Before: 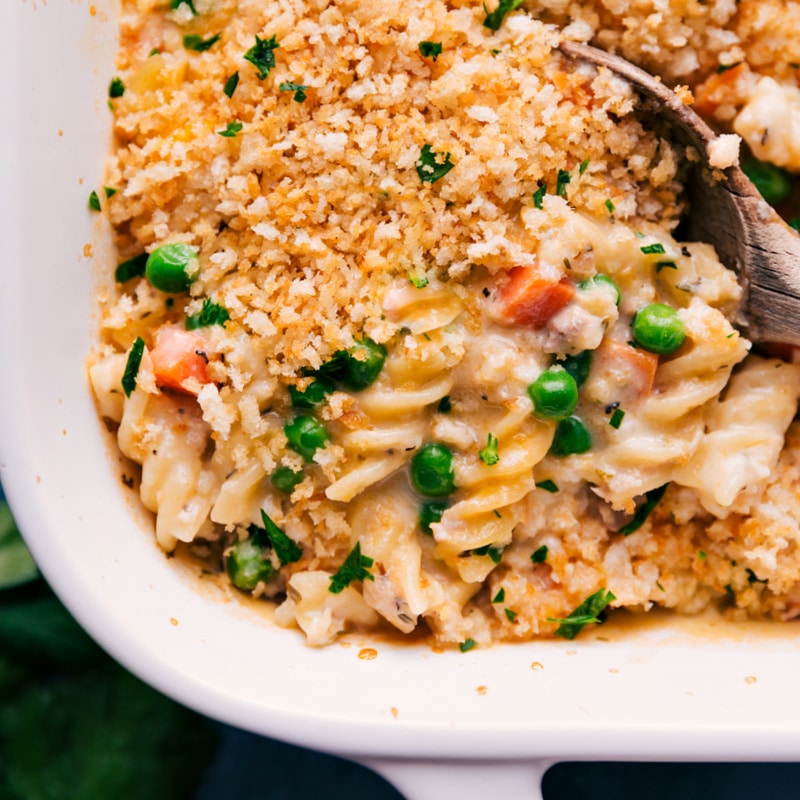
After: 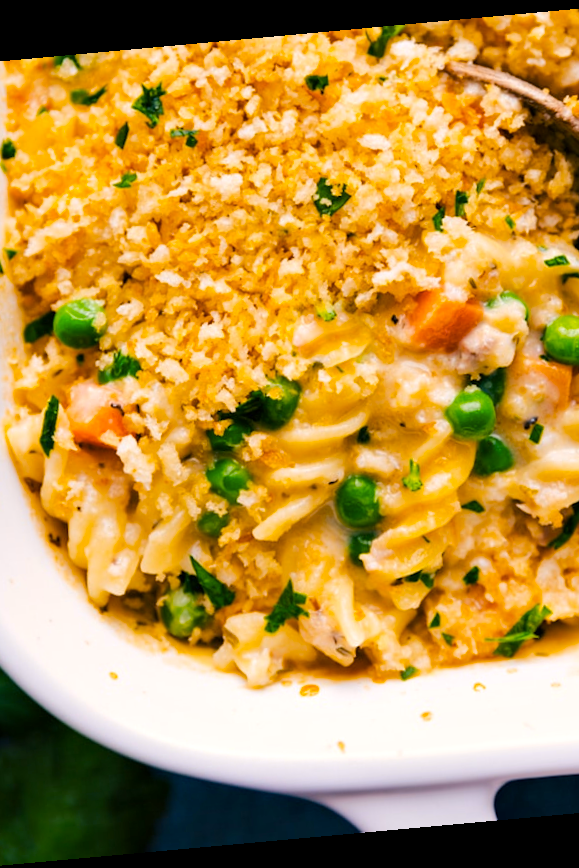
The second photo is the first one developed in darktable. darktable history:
white balance: emerald 1
crop and rotate: left 13.409%, right 19.924%
rotate and perspective: rotation -5.2°, automatic cropping off
color contrast: green-magenta contrast 0.8, blue-yellow contrast 1.1, unbound 0
exposure: exposure 0.128 EV, compensate highlight preservation false
color balance rgb: perceptual saturation grading › global saturation 25%, perceptual brilliance grading › mid-tones 10%, perceptual brilliance grading › shadows 15%, global vibrance 20%
